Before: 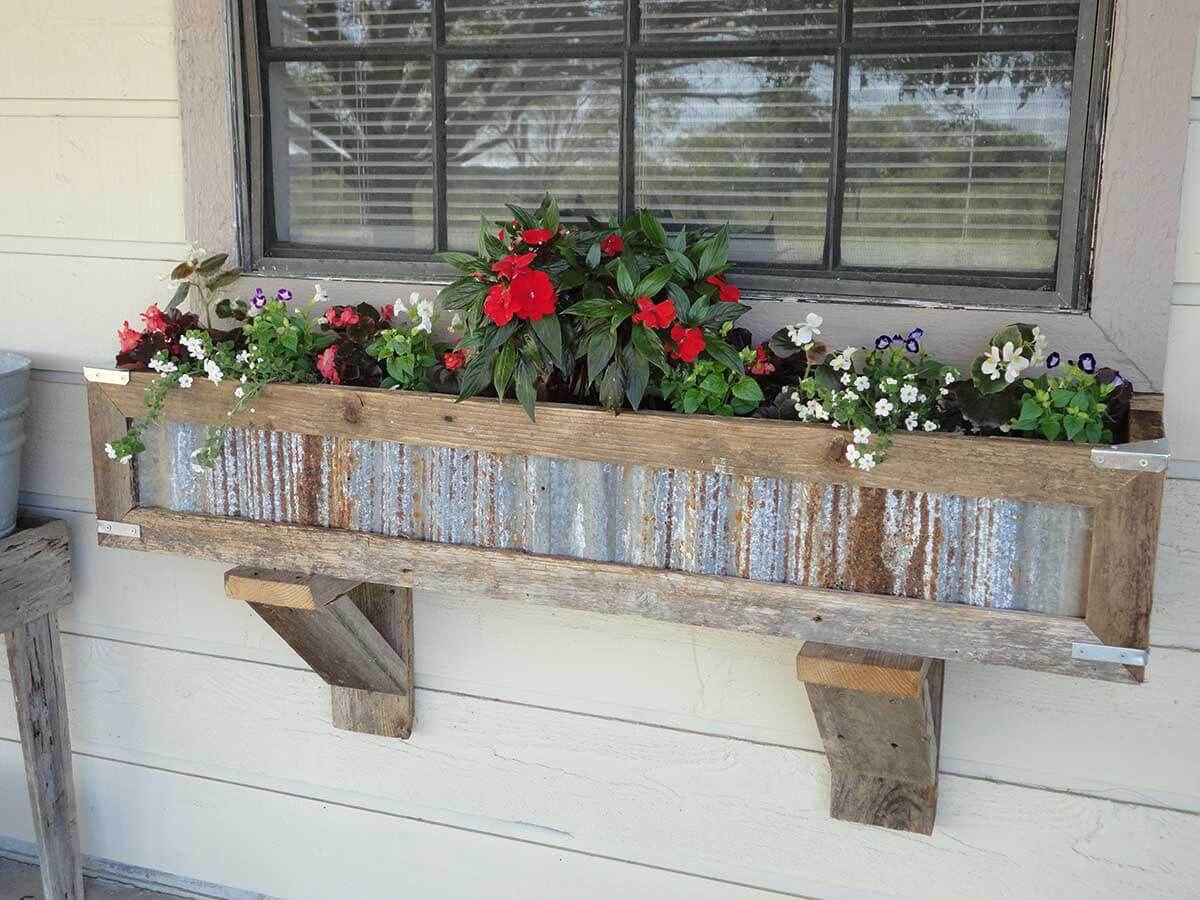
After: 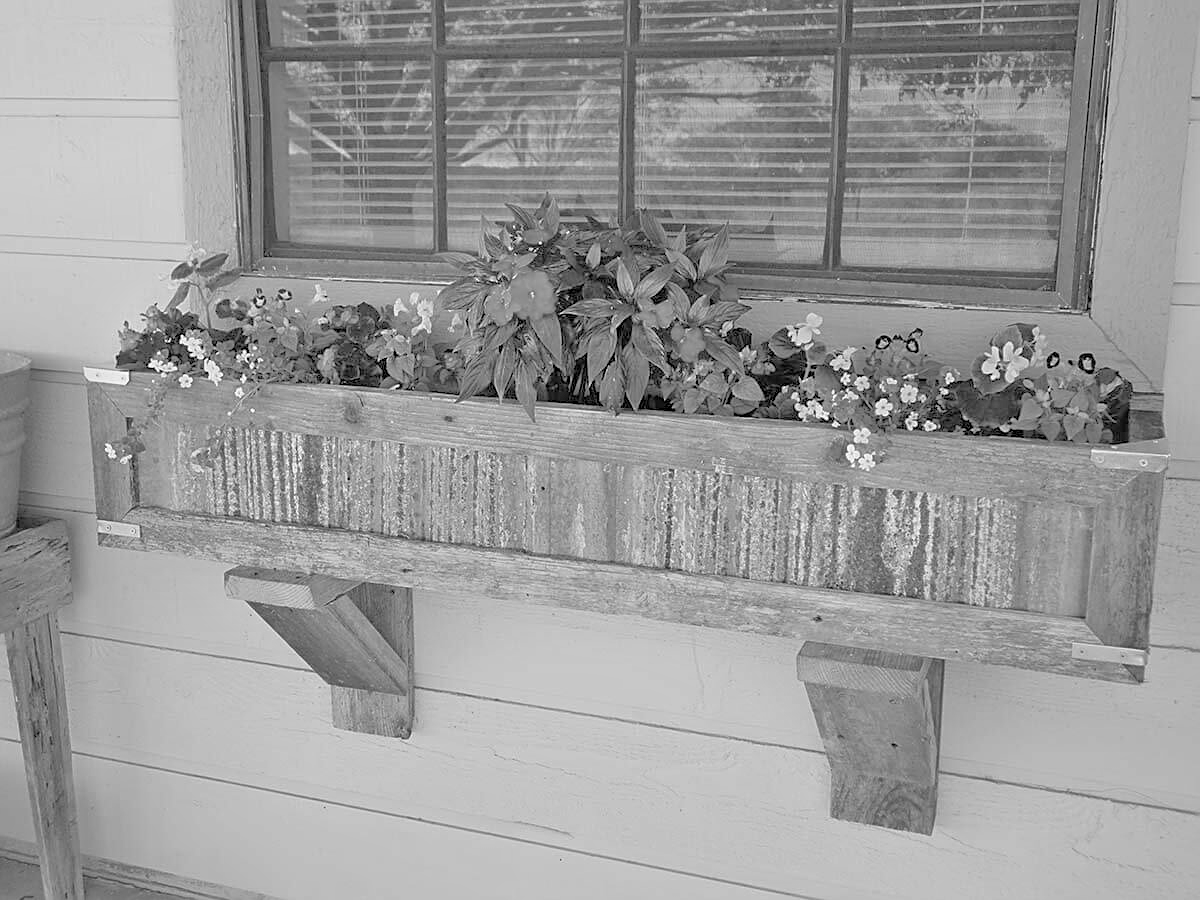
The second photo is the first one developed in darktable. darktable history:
tone equalizer: -7 EV 0.15 EV, -6 EV 0.6 EV, -5 EV 1.15 EV, -4 EV 1.33 EV, -3 EV 1.15 EV, -2 EV 0.6 EV, -1 EV 0.15 EV, mask exposure compensation -0.5 EV
exposure: exposure 0.6 EV, compensate highlight preservation false
sharpen: on, module defaults
contrast brightness saturation: brightness 0.15
monochrome: a 79.32, b 81.83, size 1.1
